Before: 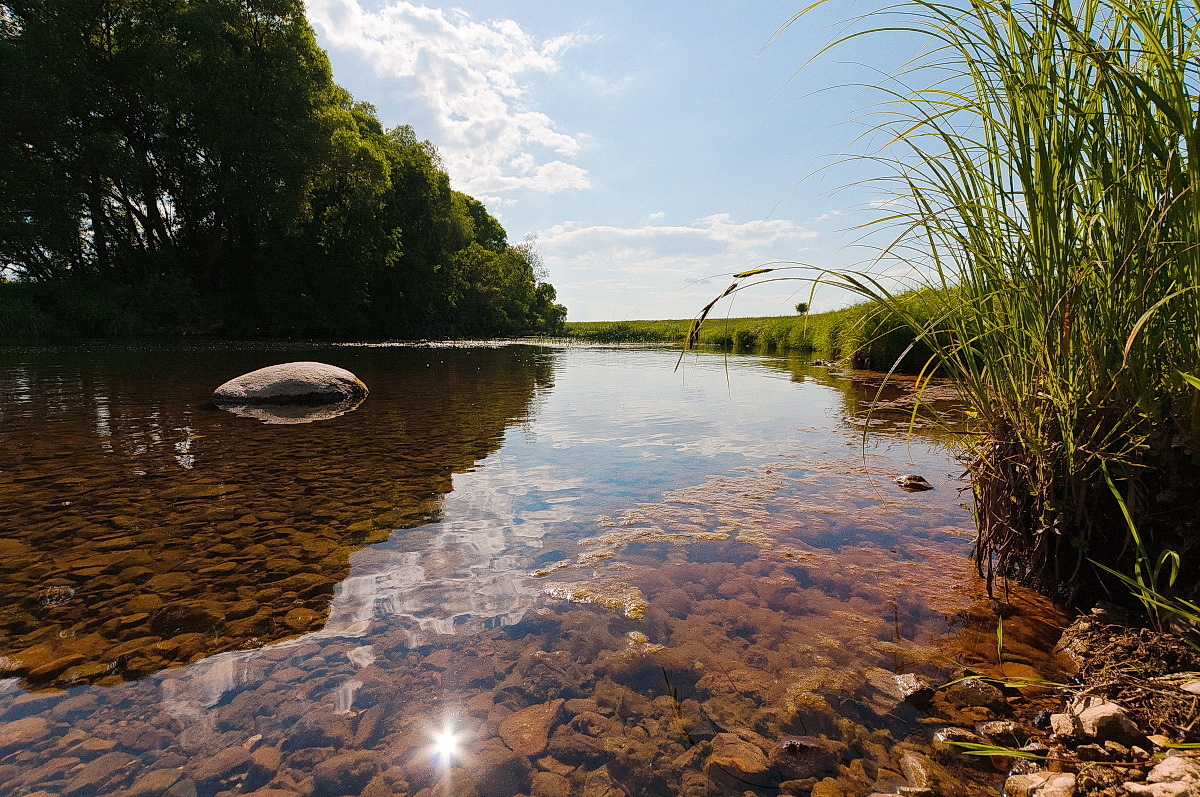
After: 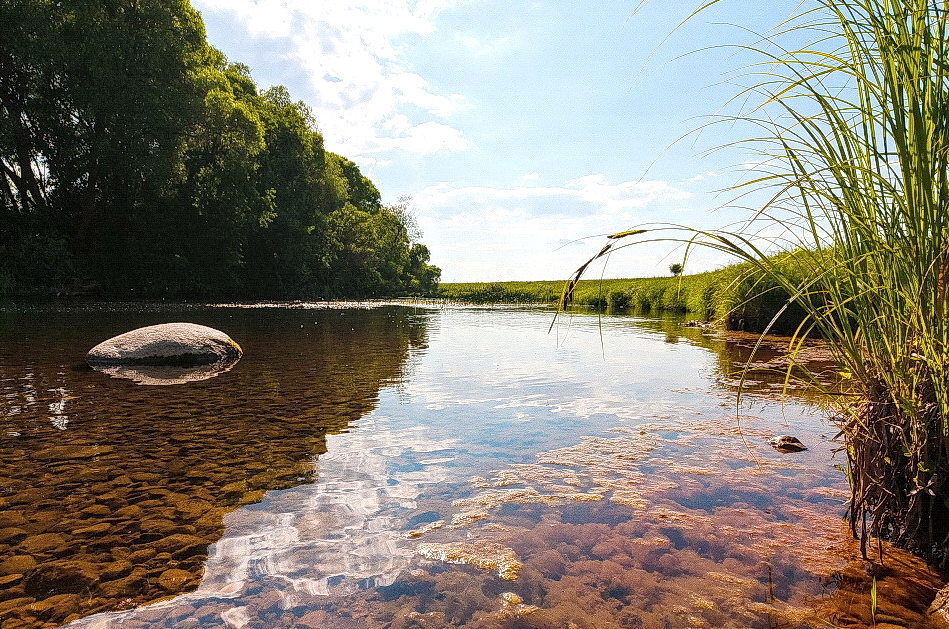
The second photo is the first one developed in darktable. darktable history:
crop and rotate: left 10.515%, top 4.989%, right 10.318%, bottom 16.051%
exposure: black level correction 0.001, exposure 0.499 EV, compensate highlight preservation false
local contrast: on, module defaults
